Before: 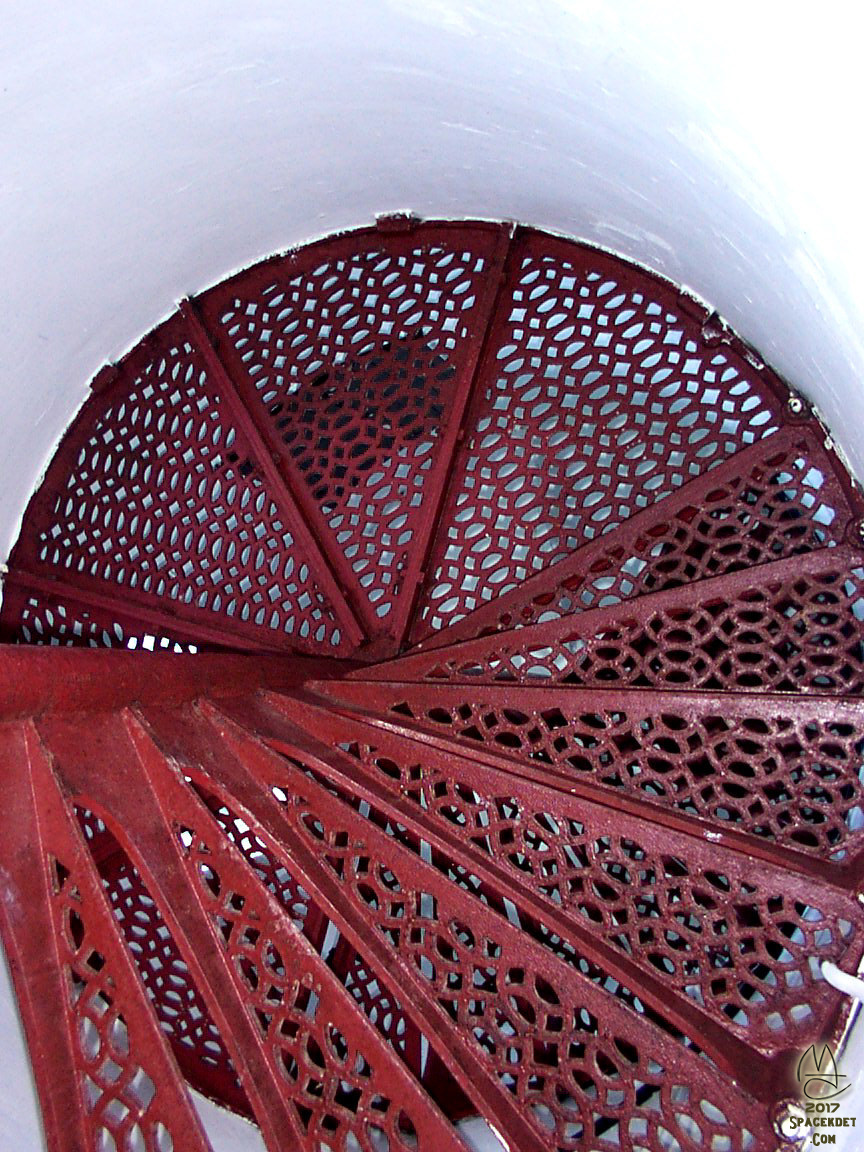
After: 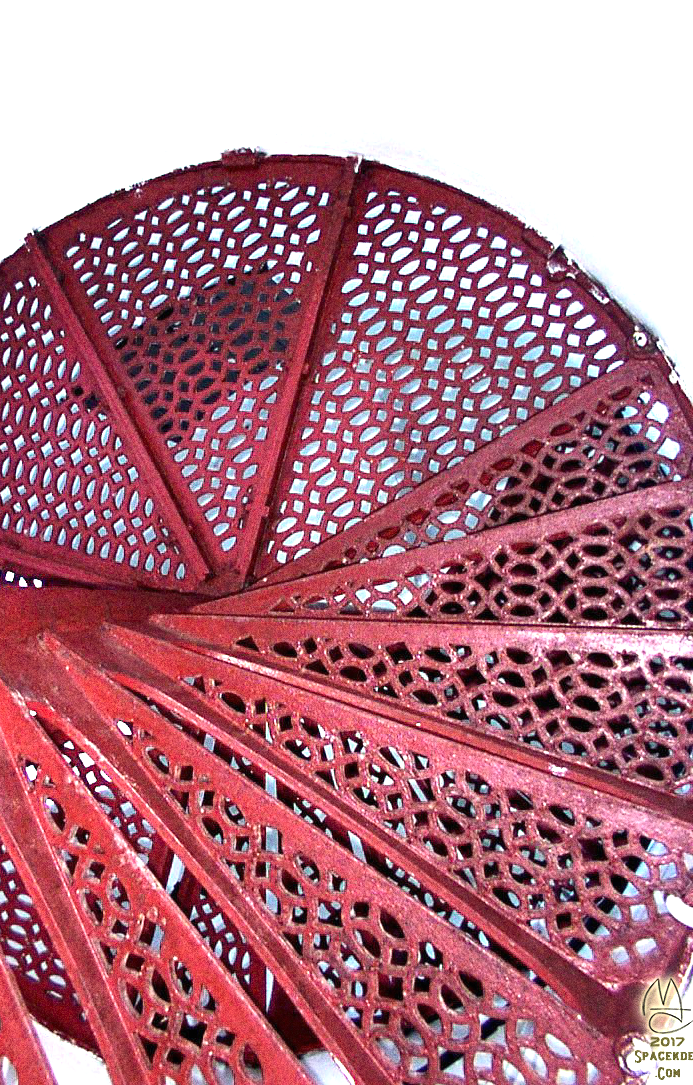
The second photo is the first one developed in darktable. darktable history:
exposure: black level correction 0, exposure 1.379 EV, compensate exposure bias true, compensate highlight preservation false
grain: coarseness 0.09 ISO, strength 40%
crop and rotate: left 17.959%, top 5.771%, right 1.742%
